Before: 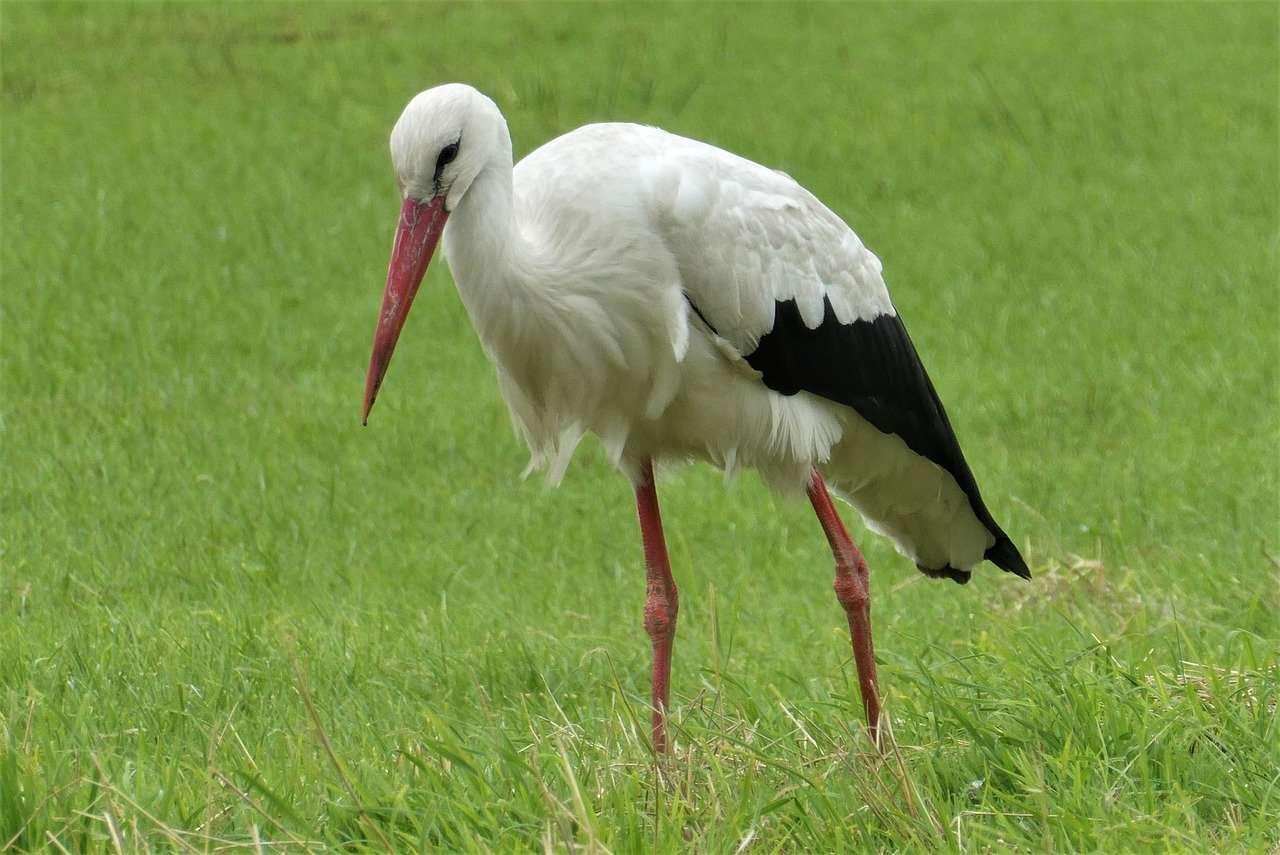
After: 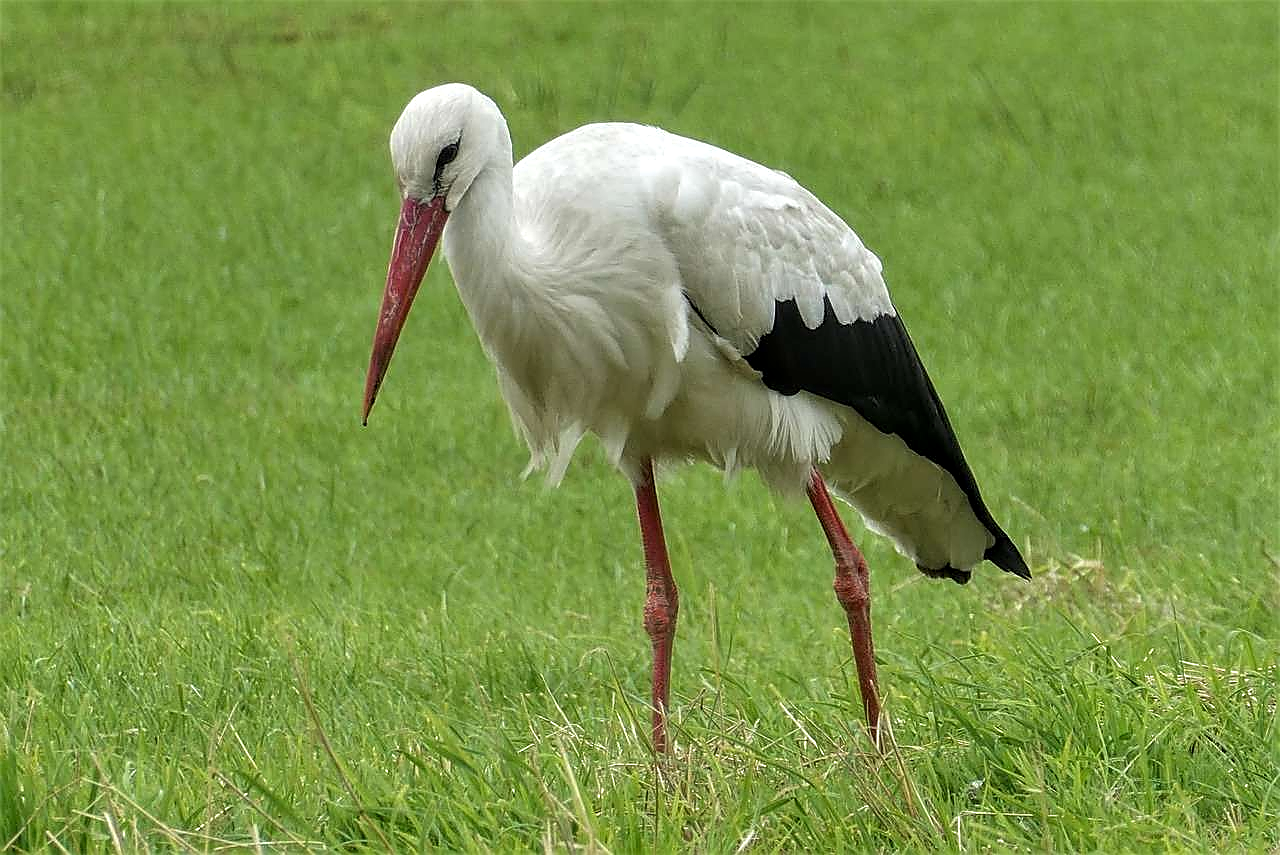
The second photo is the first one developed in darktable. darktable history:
local contrast: on, module defaults
sharpen: radius 1.414, amount 1.241, threshold 0.649
